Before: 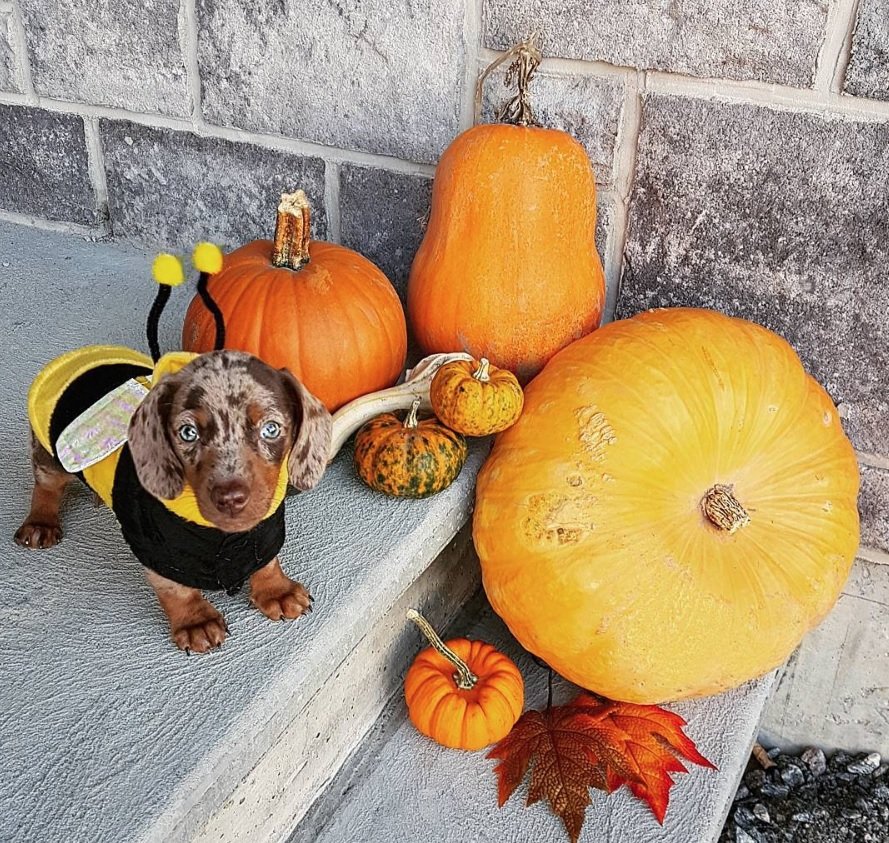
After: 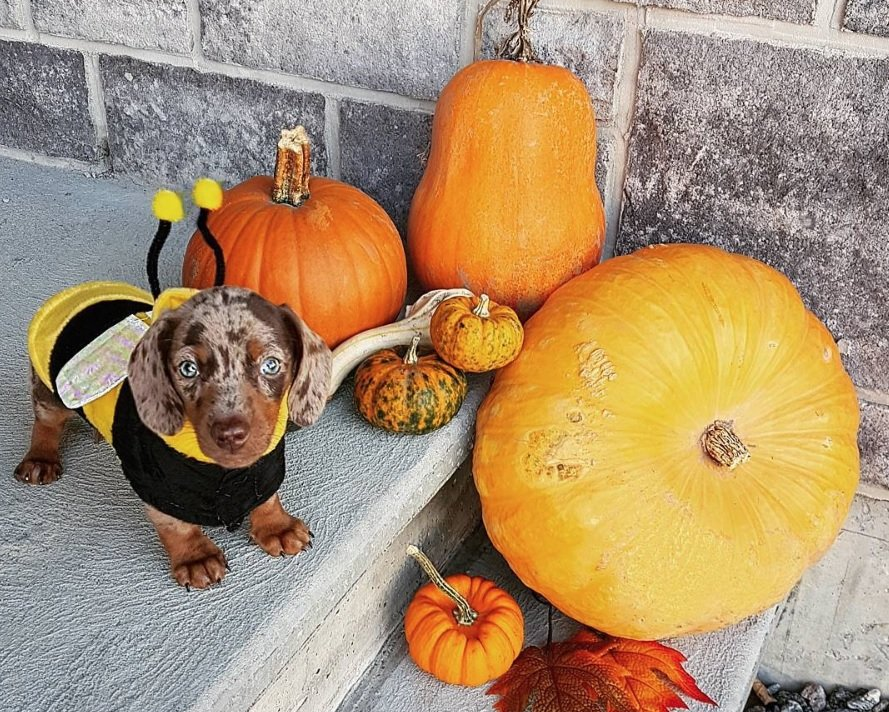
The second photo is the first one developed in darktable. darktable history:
crop: top 7.613%, bottom 7.885%
